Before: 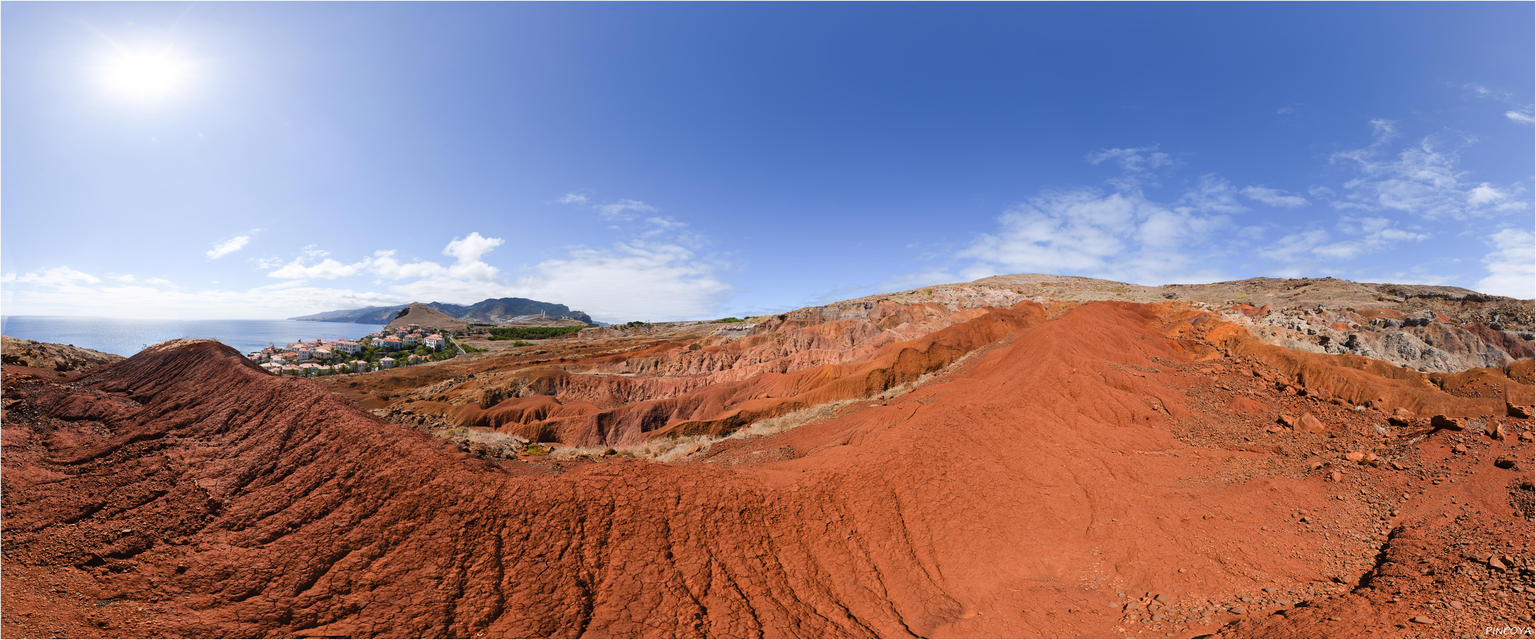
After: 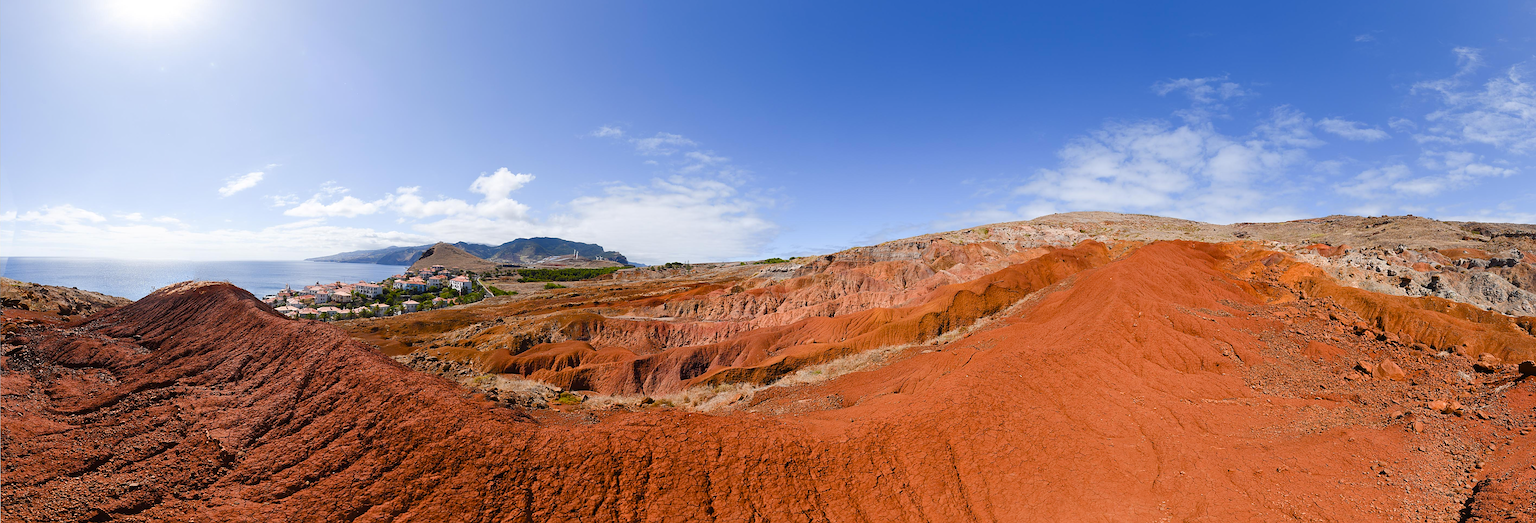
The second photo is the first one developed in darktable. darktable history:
color balance rgb: perceptual saturation grading › global saturation 20%, perceptual saturation grading › highlights -25%, perceptual saturation grading › shadows 25%
crop and rotate: angle 0.03°, top 11.643%, right 5.651%, bottom 11.189%
sharpen: on, module defaults
